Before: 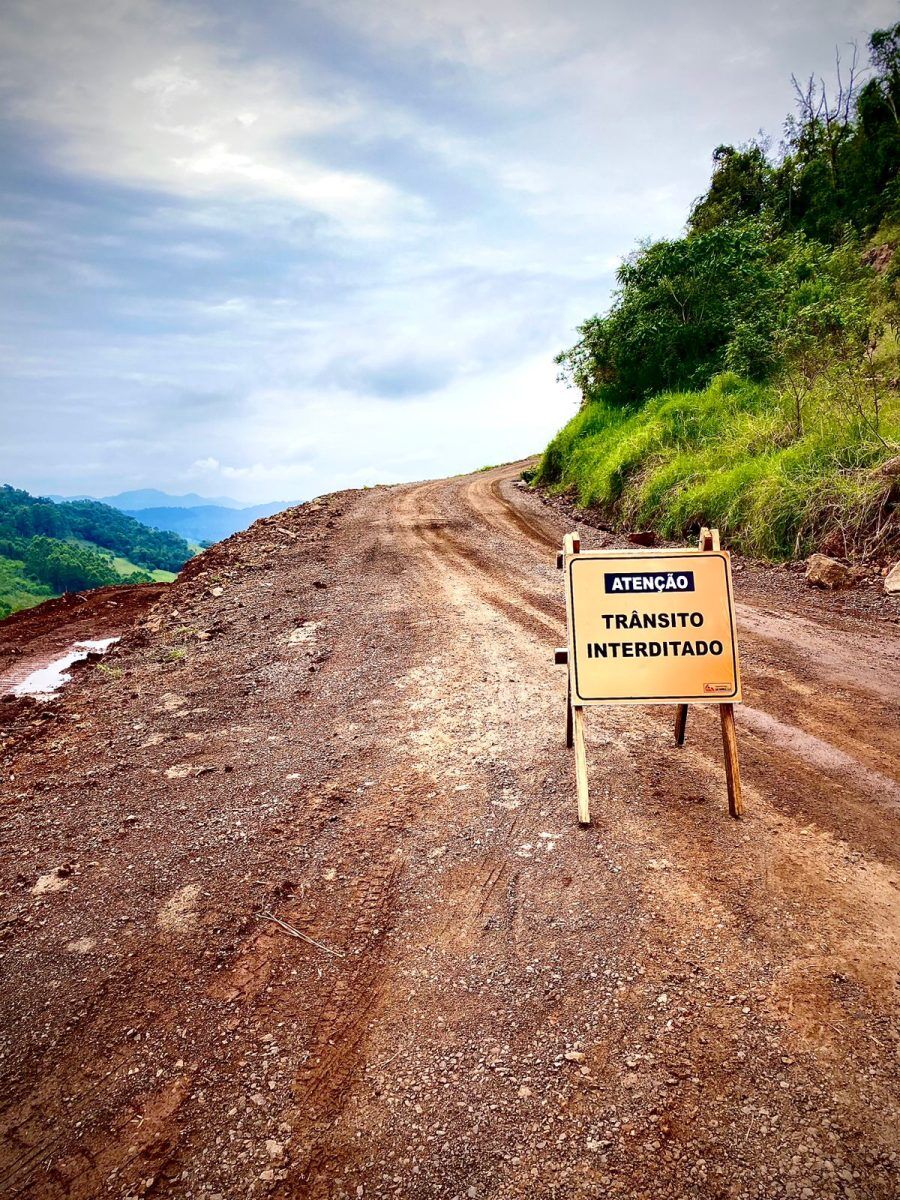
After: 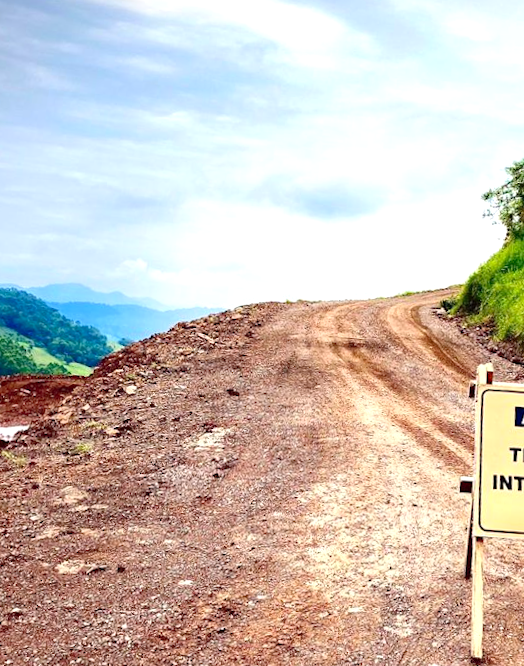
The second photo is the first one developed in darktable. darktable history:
levels: levels [0, 0.435, 0.917]
rotate and perspective: rotation 0.215°, lens shift (vertical) -0.139, crop left 0.069, crop right 0.939, crop top 0.002, crop bottom 0.996
crop and rotate: angle -4.99°, left 2.122%, top 6.945%, right 27.566%, bottom 30.519%
